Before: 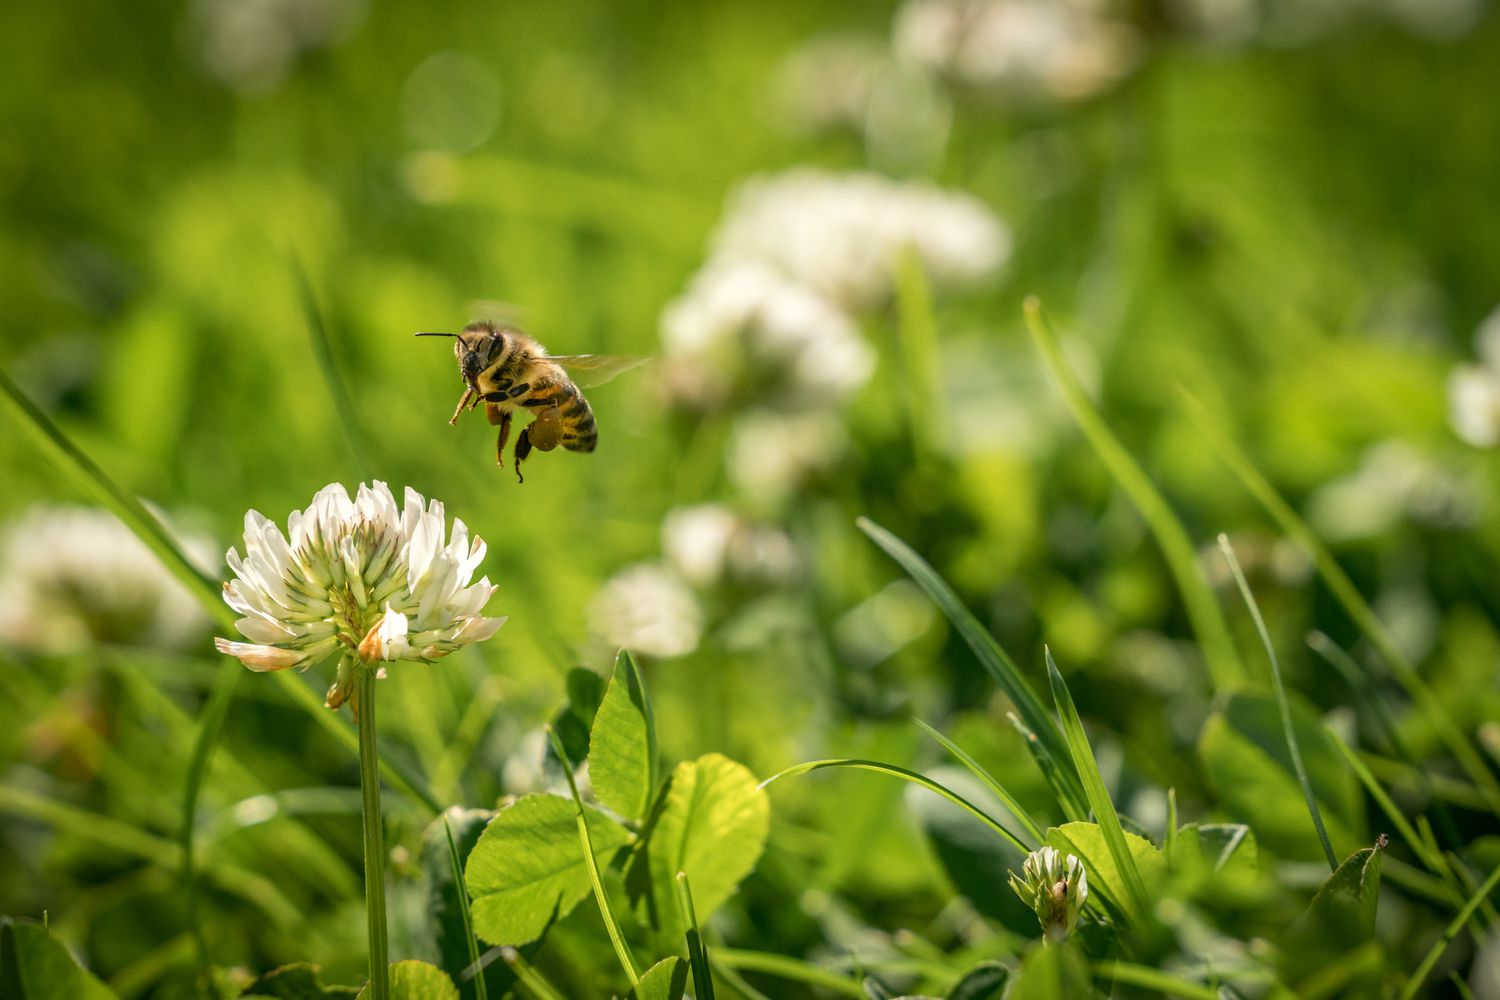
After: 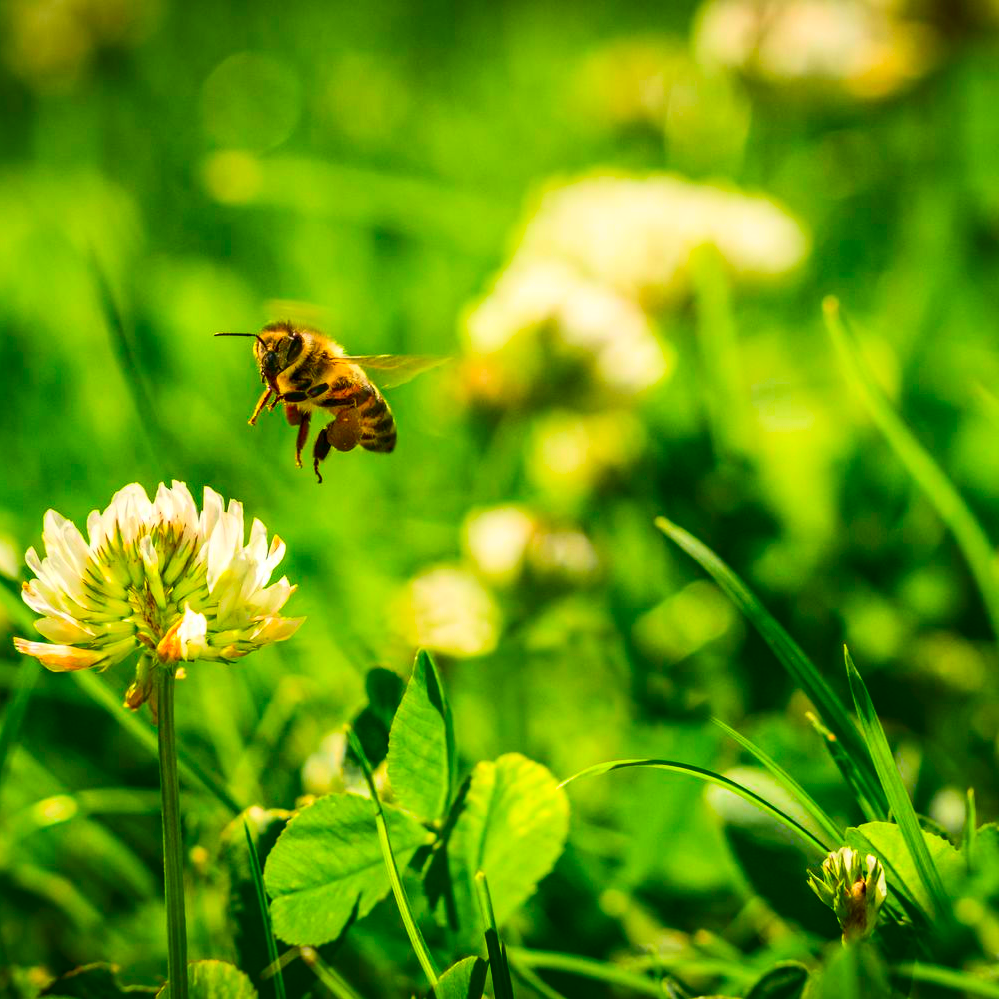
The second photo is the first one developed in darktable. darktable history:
crop and rotate: left 13.409%, right 19.924%
contrast brightness saturation: contrast 0.26, brightness 0.02, saturation 0.87
color balance rgb: linear chroma grading › global chroma 8.33%, perceptual saturation grading › global saturation 18.52%, global vibrance 7.87%
